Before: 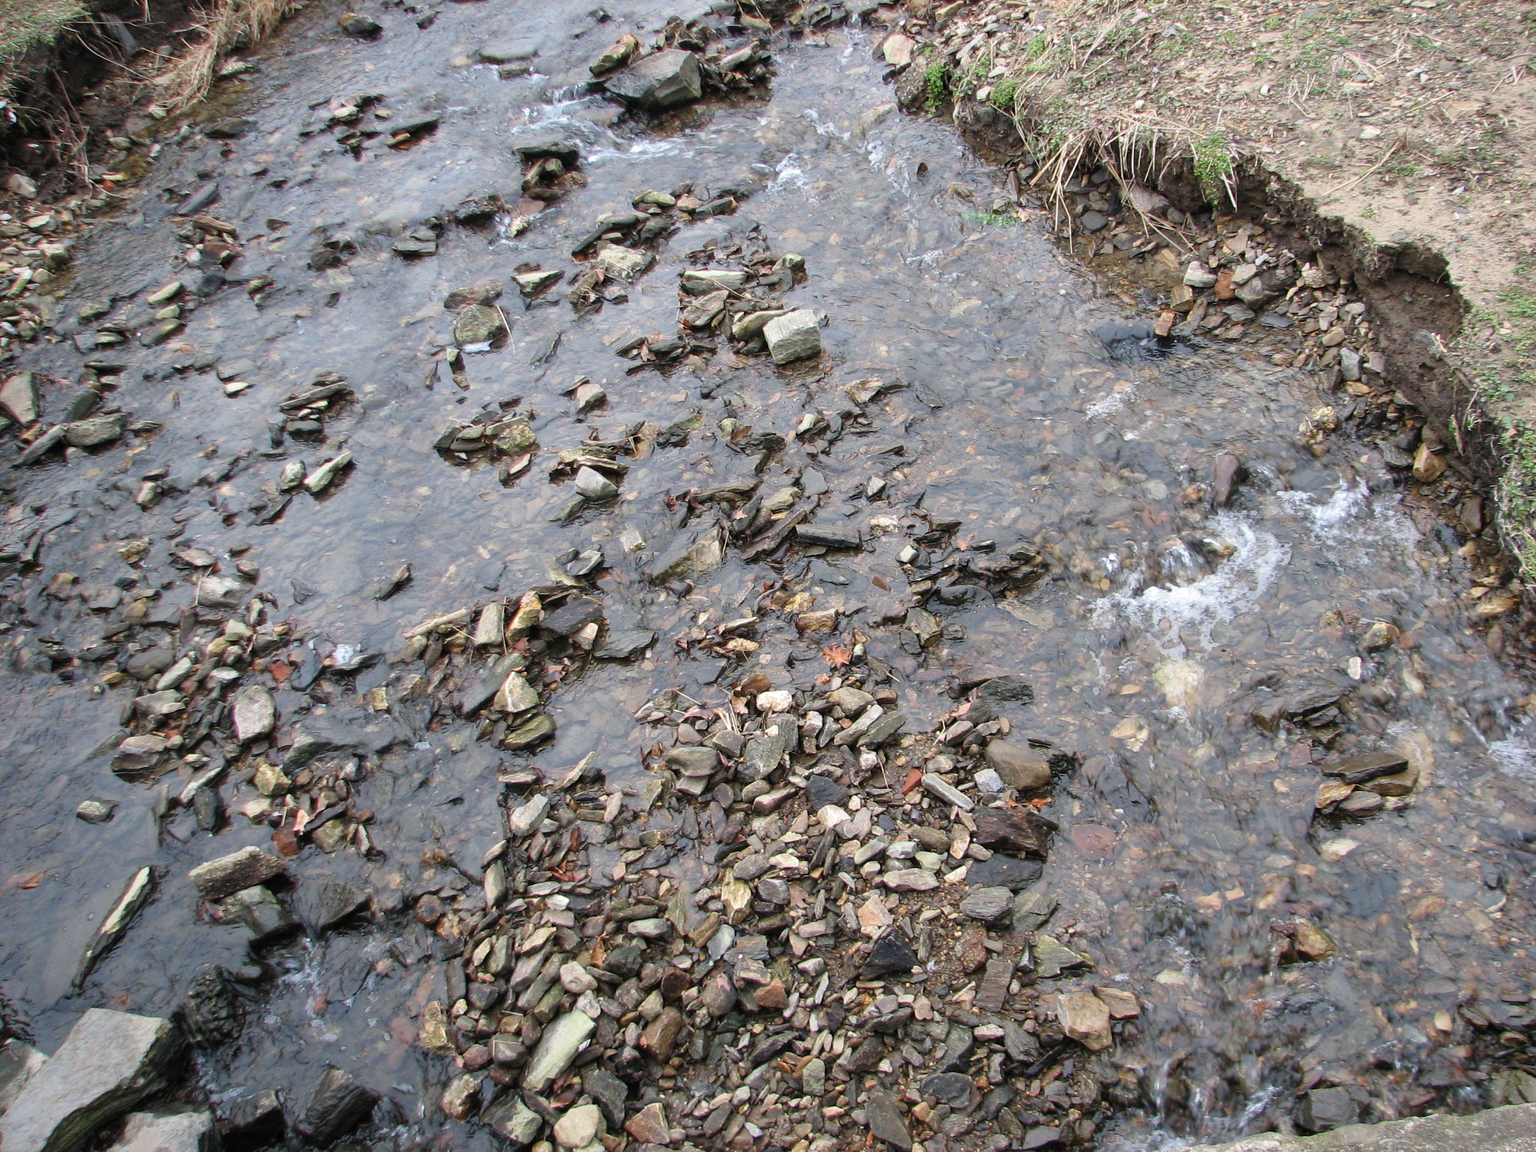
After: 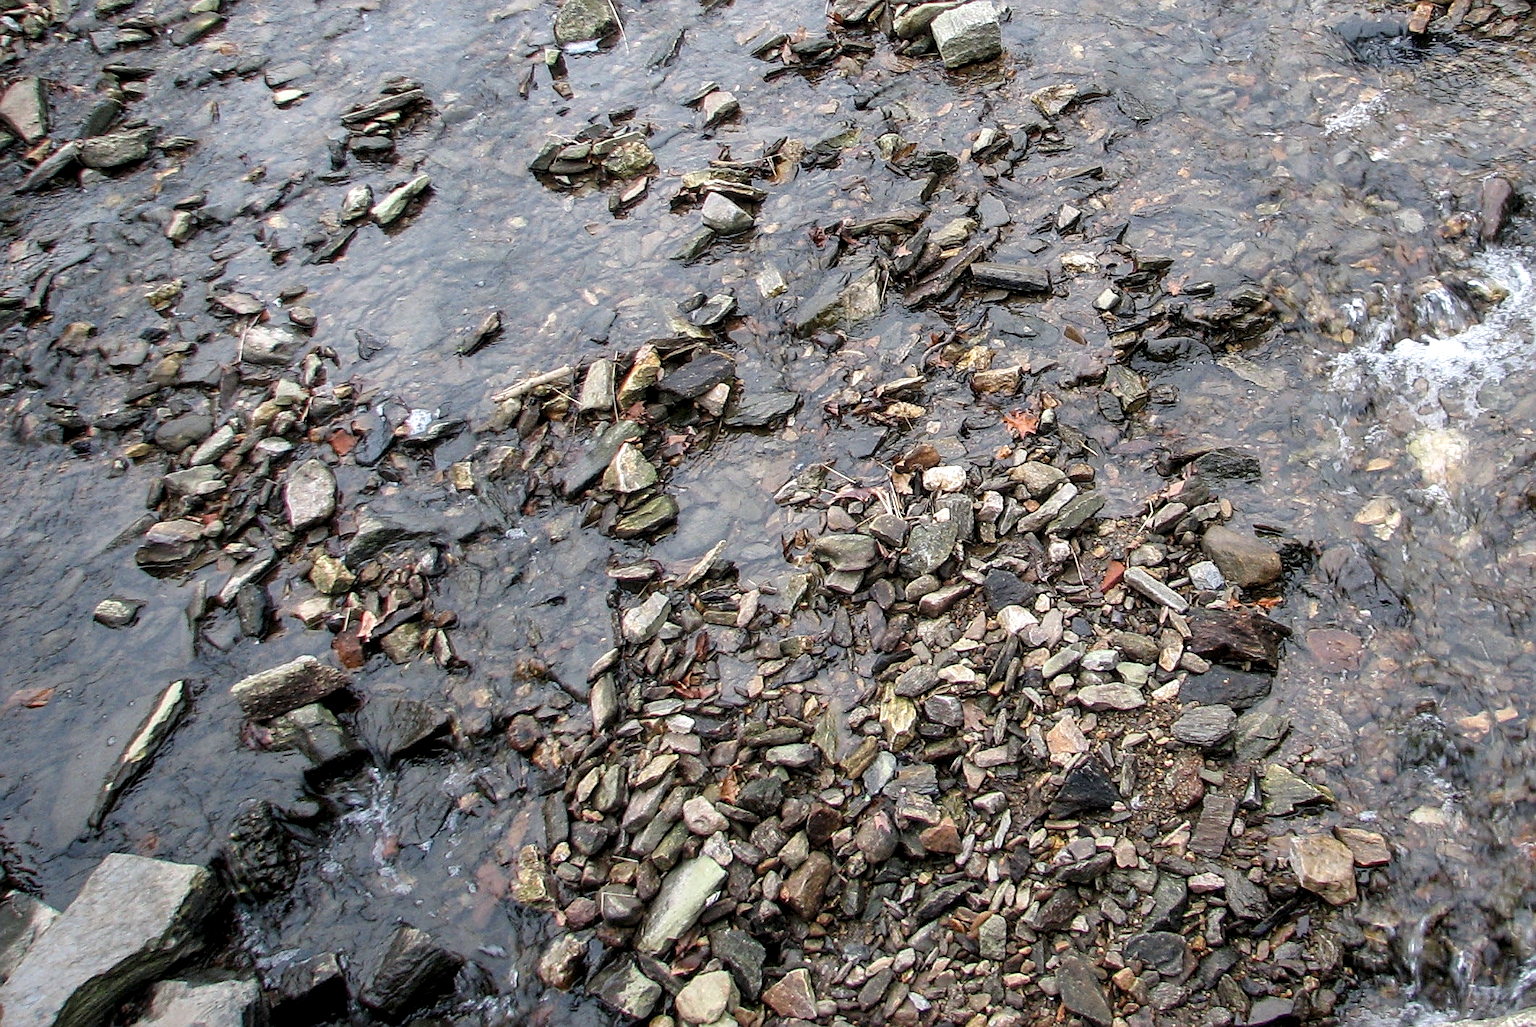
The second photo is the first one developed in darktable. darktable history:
sharpen: on, module defaults
crop: top 26.825%, right 17.986%
local contrast: highlights 43%, shadows 59%, detail 136%, midtone range 0.517
tone equalizer: on, module defaults
